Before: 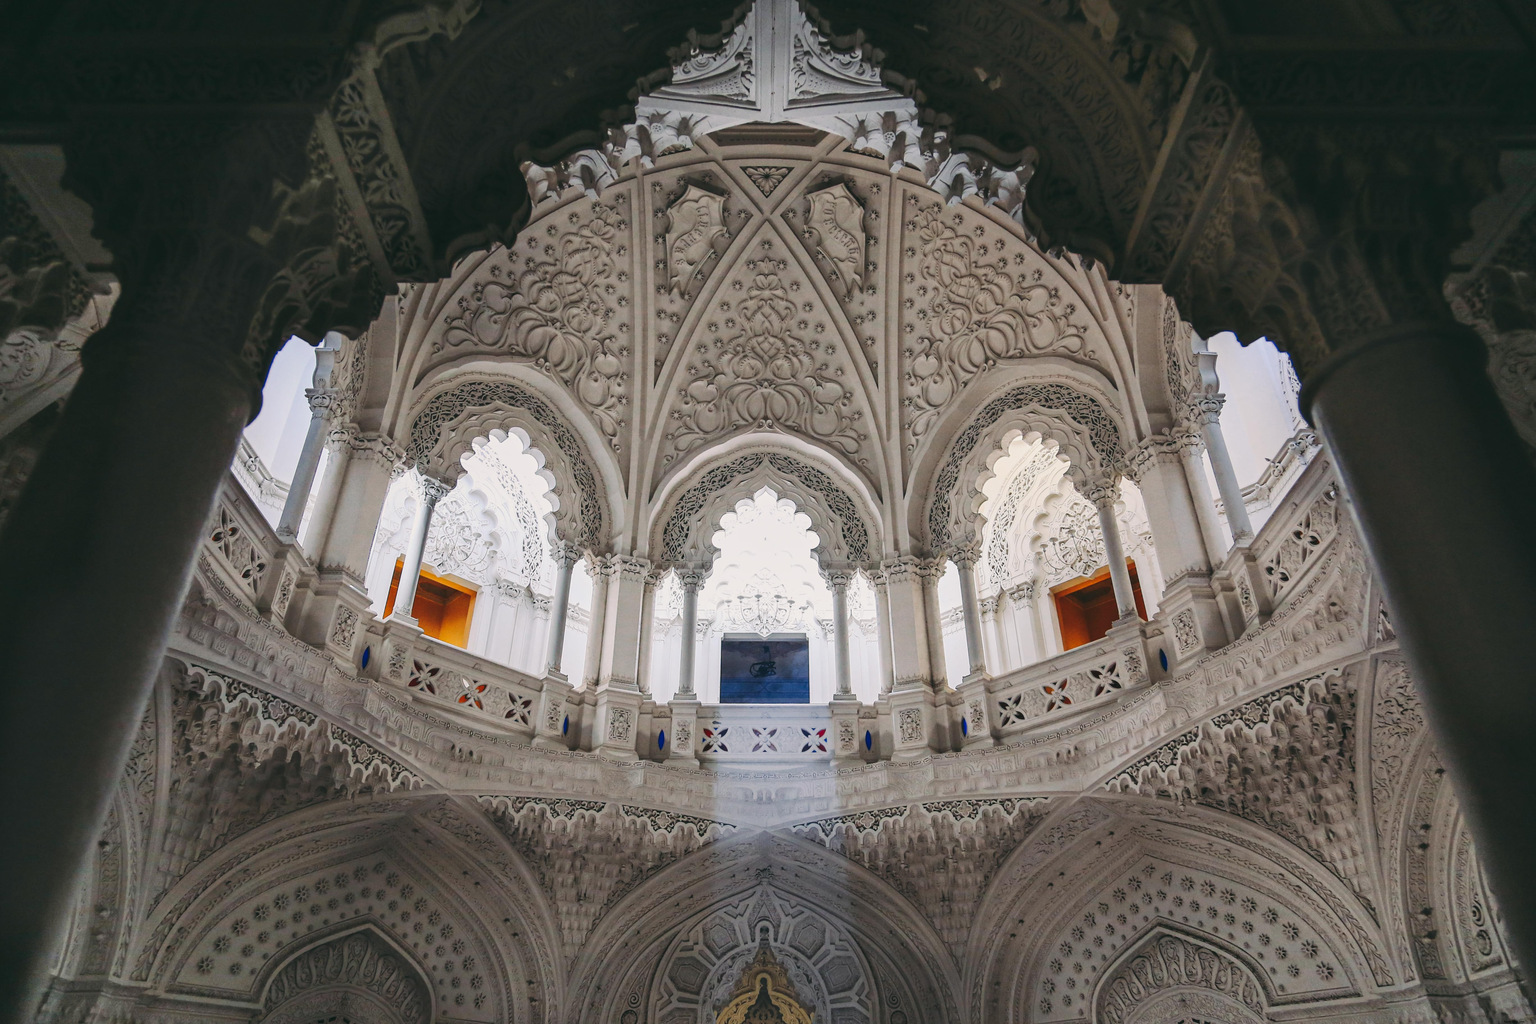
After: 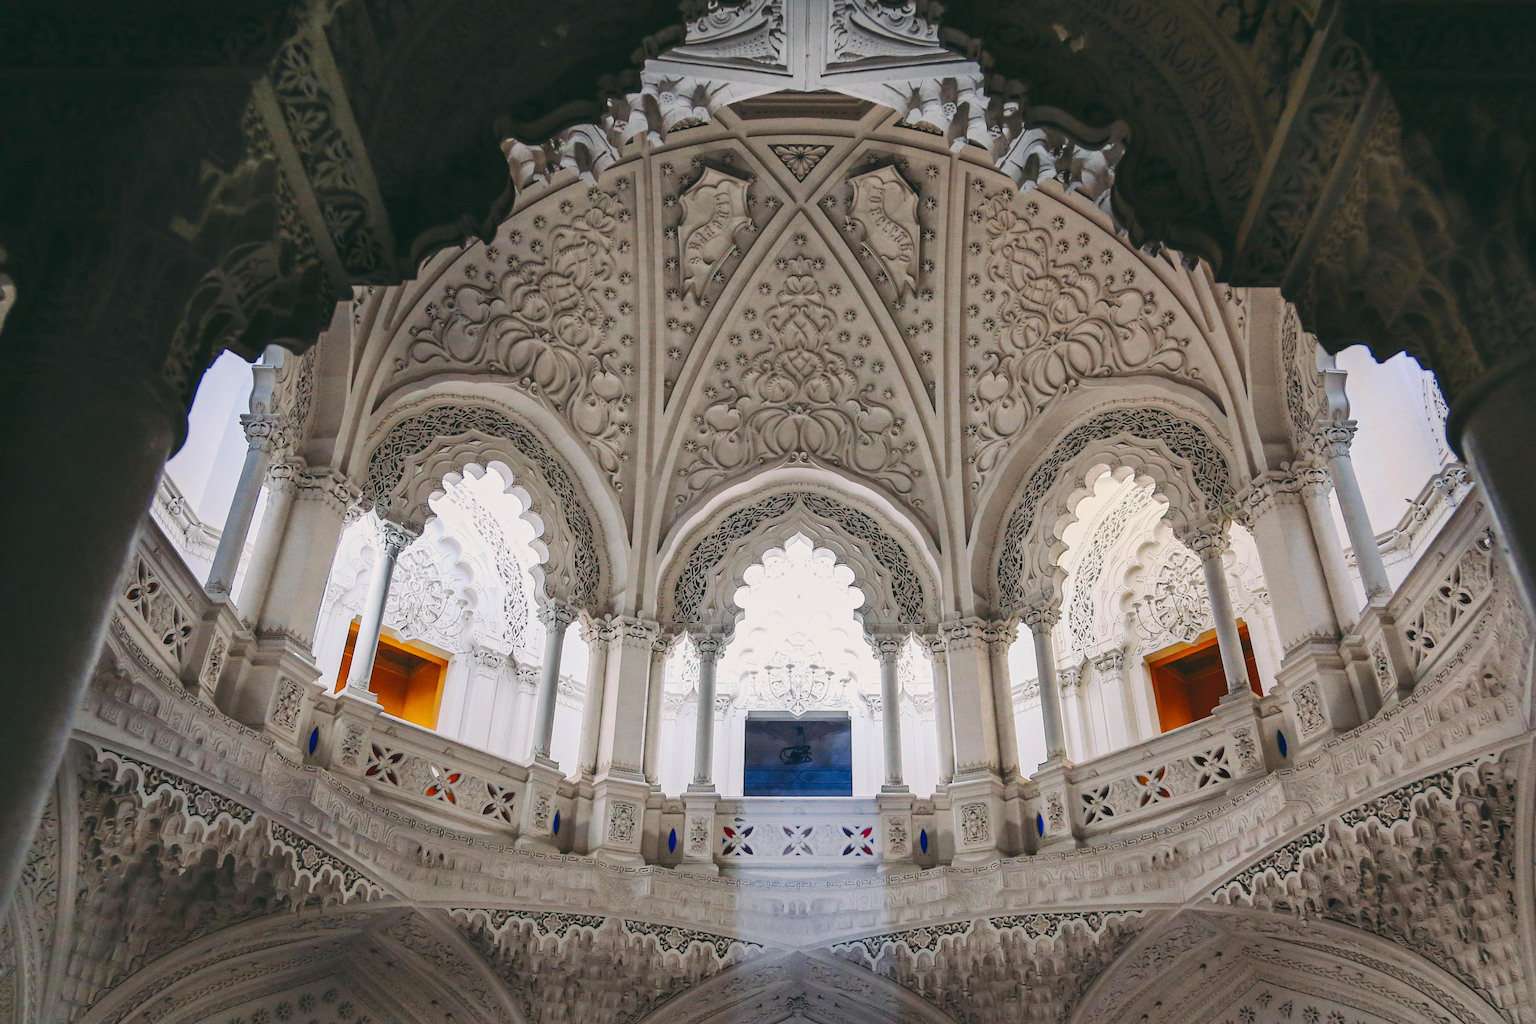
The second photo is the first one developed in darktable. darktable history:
crop and rotate: left 7.029%, top 4.687%, right 10.593%, bottom 12.926%
color balance rgb: perceptual saturation grading › global saturation 19.602%
